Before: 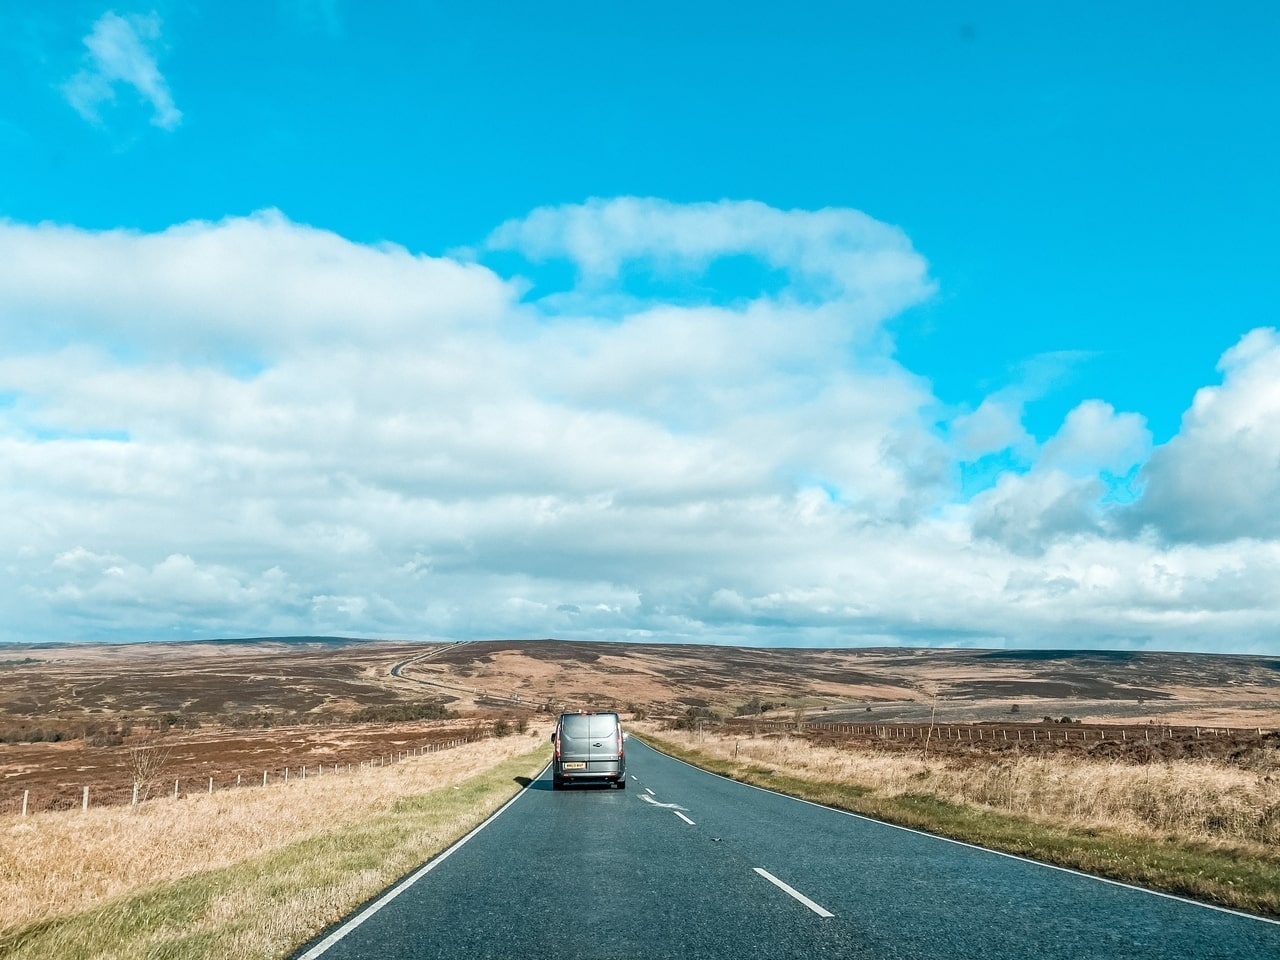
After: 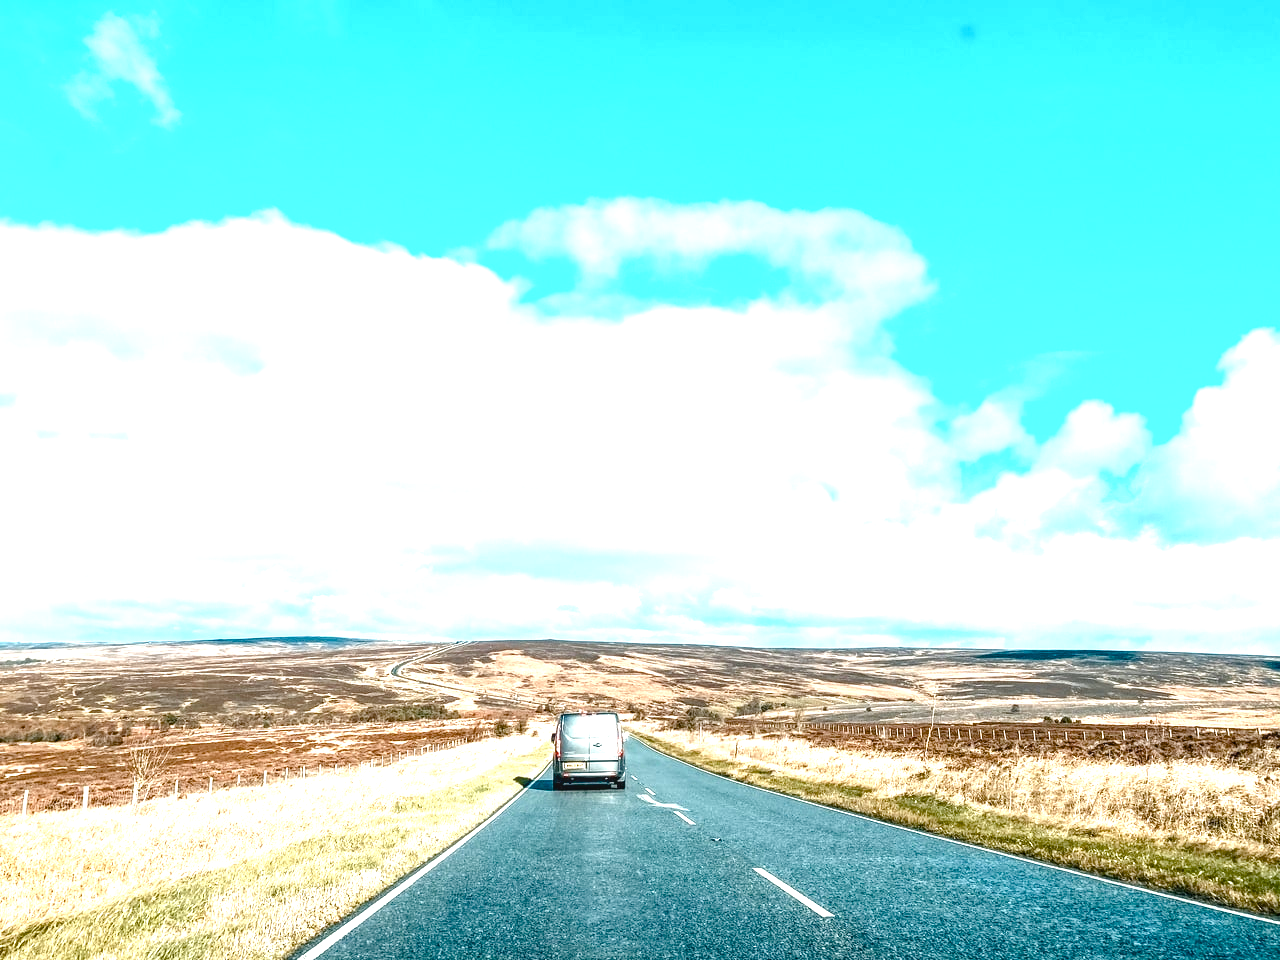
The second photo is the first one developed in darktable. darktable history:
exposure: black level correction 0, exposure 1.277 EV, compensate highlight preservation false
local contrast: on, module defaults
color balance rgb: perceptual saturation grading › global saturation 20%, perceptual saturation grading › highlights -25.75%, perceptual saturation grading › shadows 49.577%, saturation formula JzAzBz (2021)
